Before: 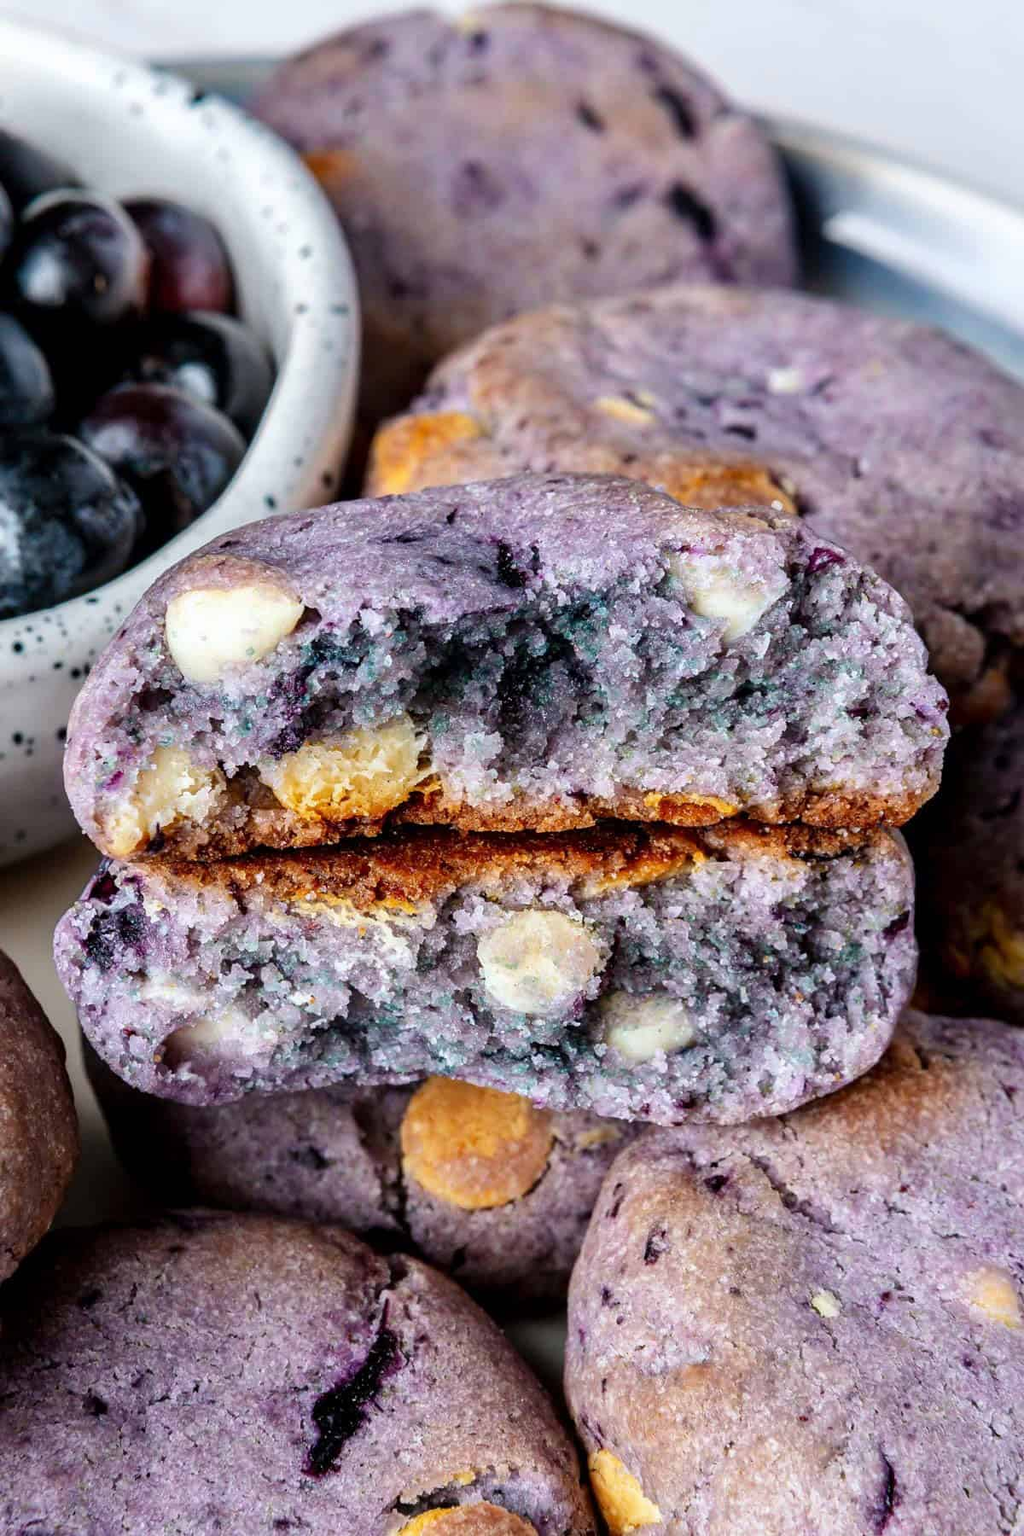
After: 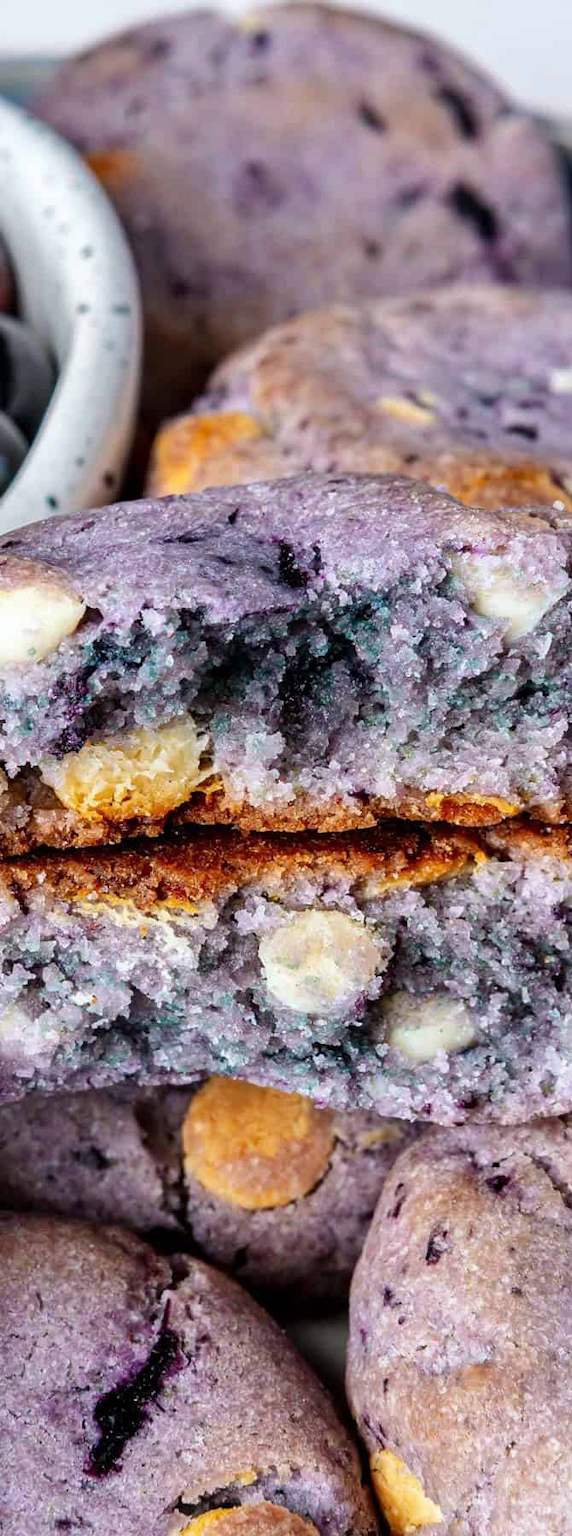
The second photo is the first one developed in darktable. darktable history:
crop: left 21.364%, right 22.673%
